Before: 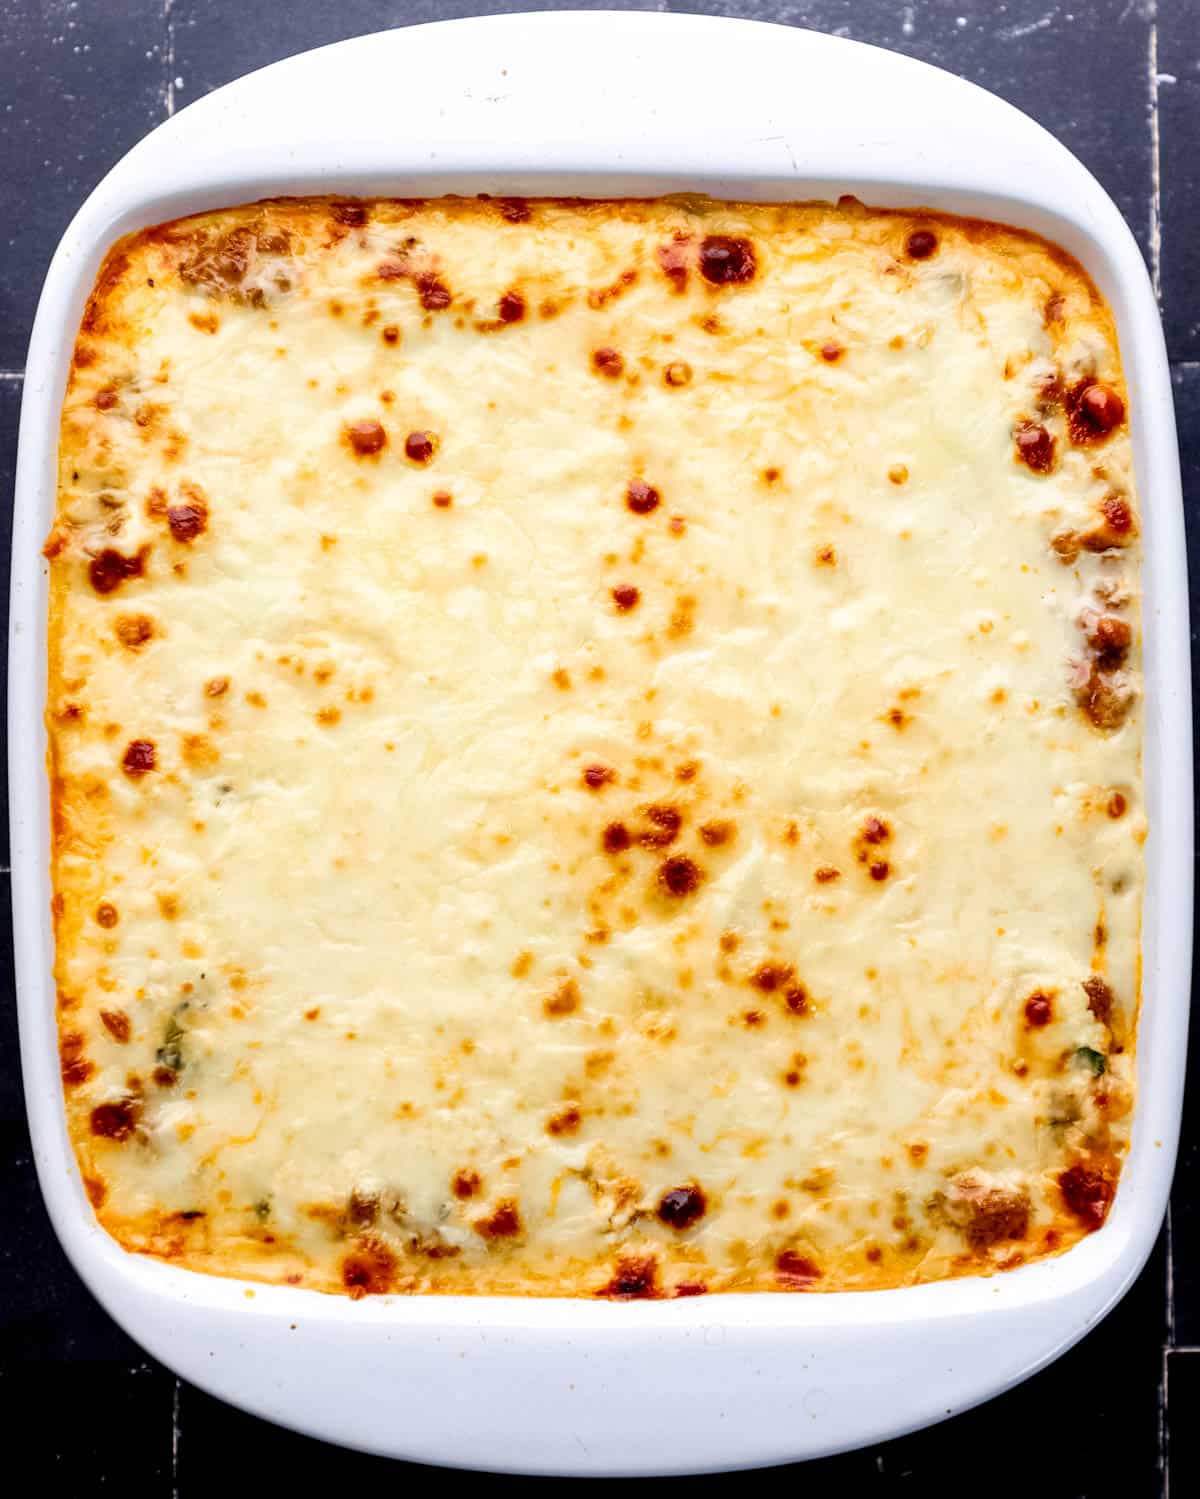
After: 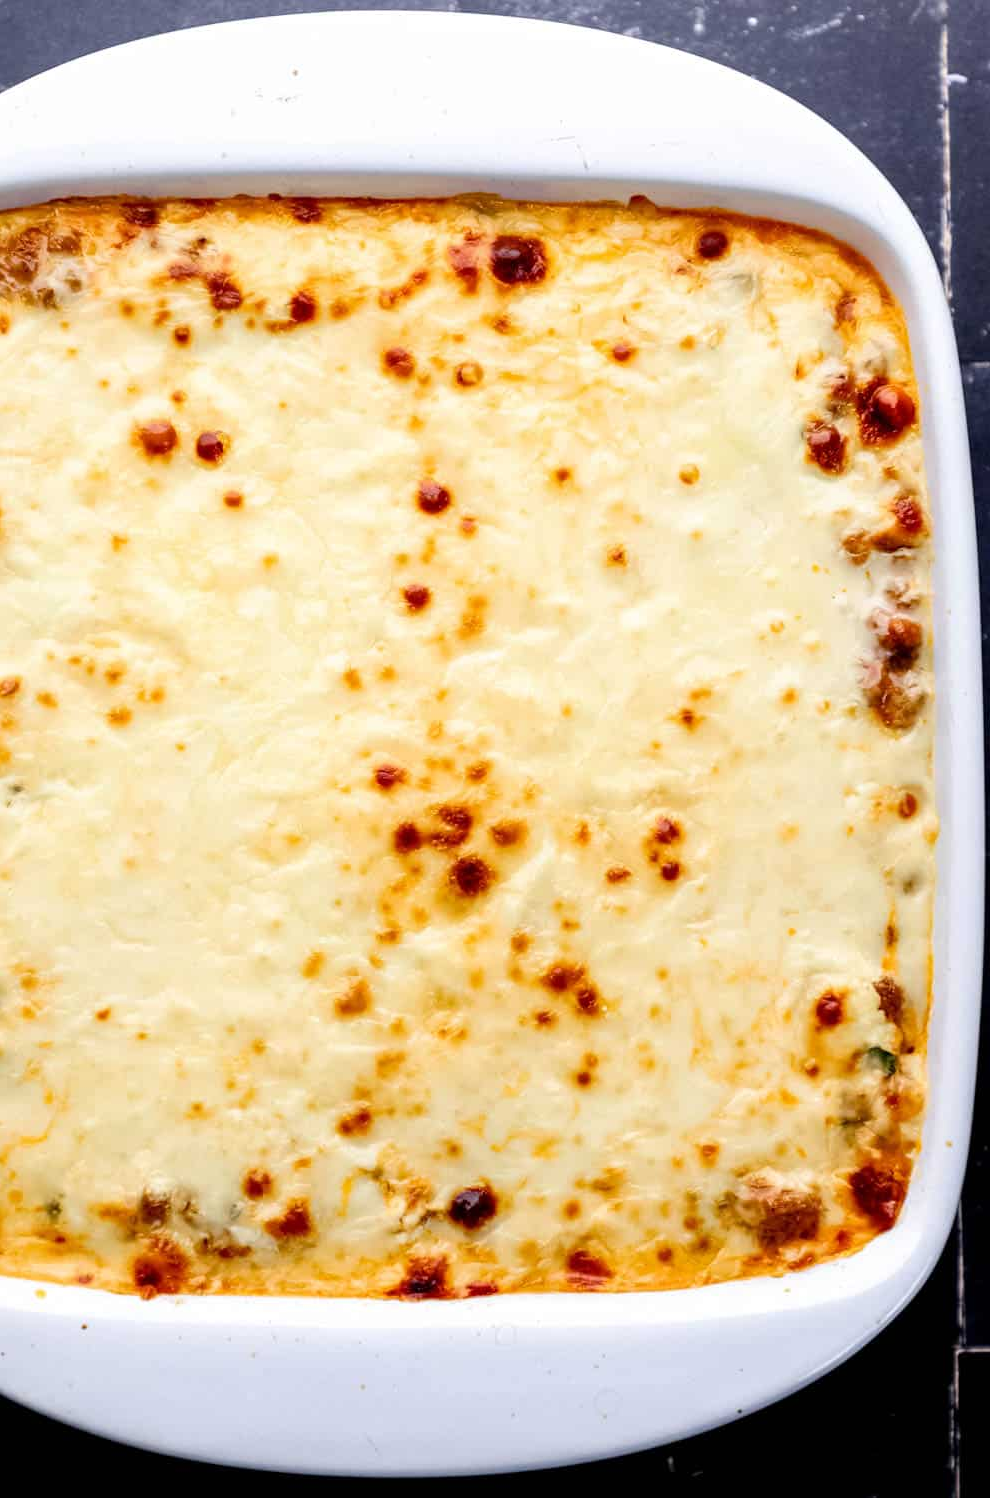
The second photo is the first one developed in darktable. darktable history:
crop: left 17.495%, bottom 0.044%
